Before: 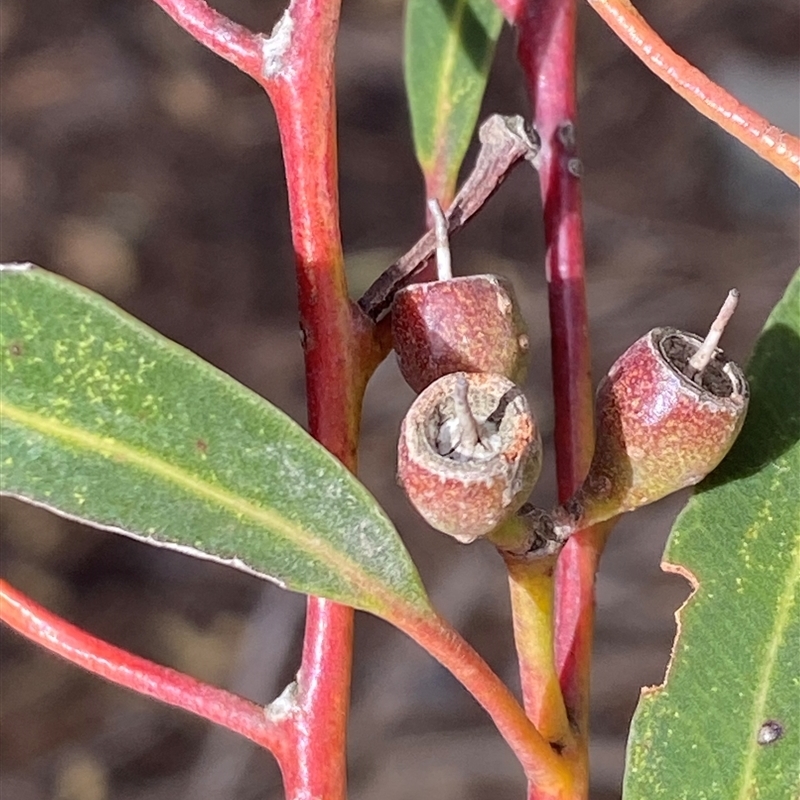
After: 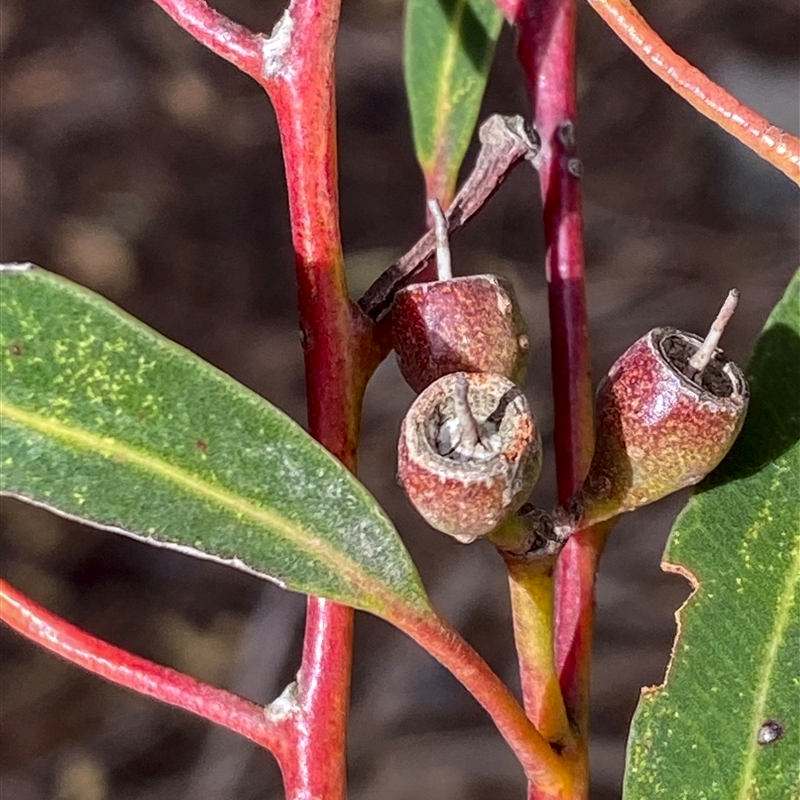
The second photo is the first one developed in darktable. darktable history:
base curve: curves: ch0 [(0, 0) (0.303, 0.277) (1, 1)], preserve colors none
local contrast: on, module defaults
exposure: exposure -0.065 EV, compensate highlight preservation false
shadows and highlights: radius 264.29, soften with gaussian
contrast brightness saturation: contrast 0.067, brightness -0.133, saturation 0.064
